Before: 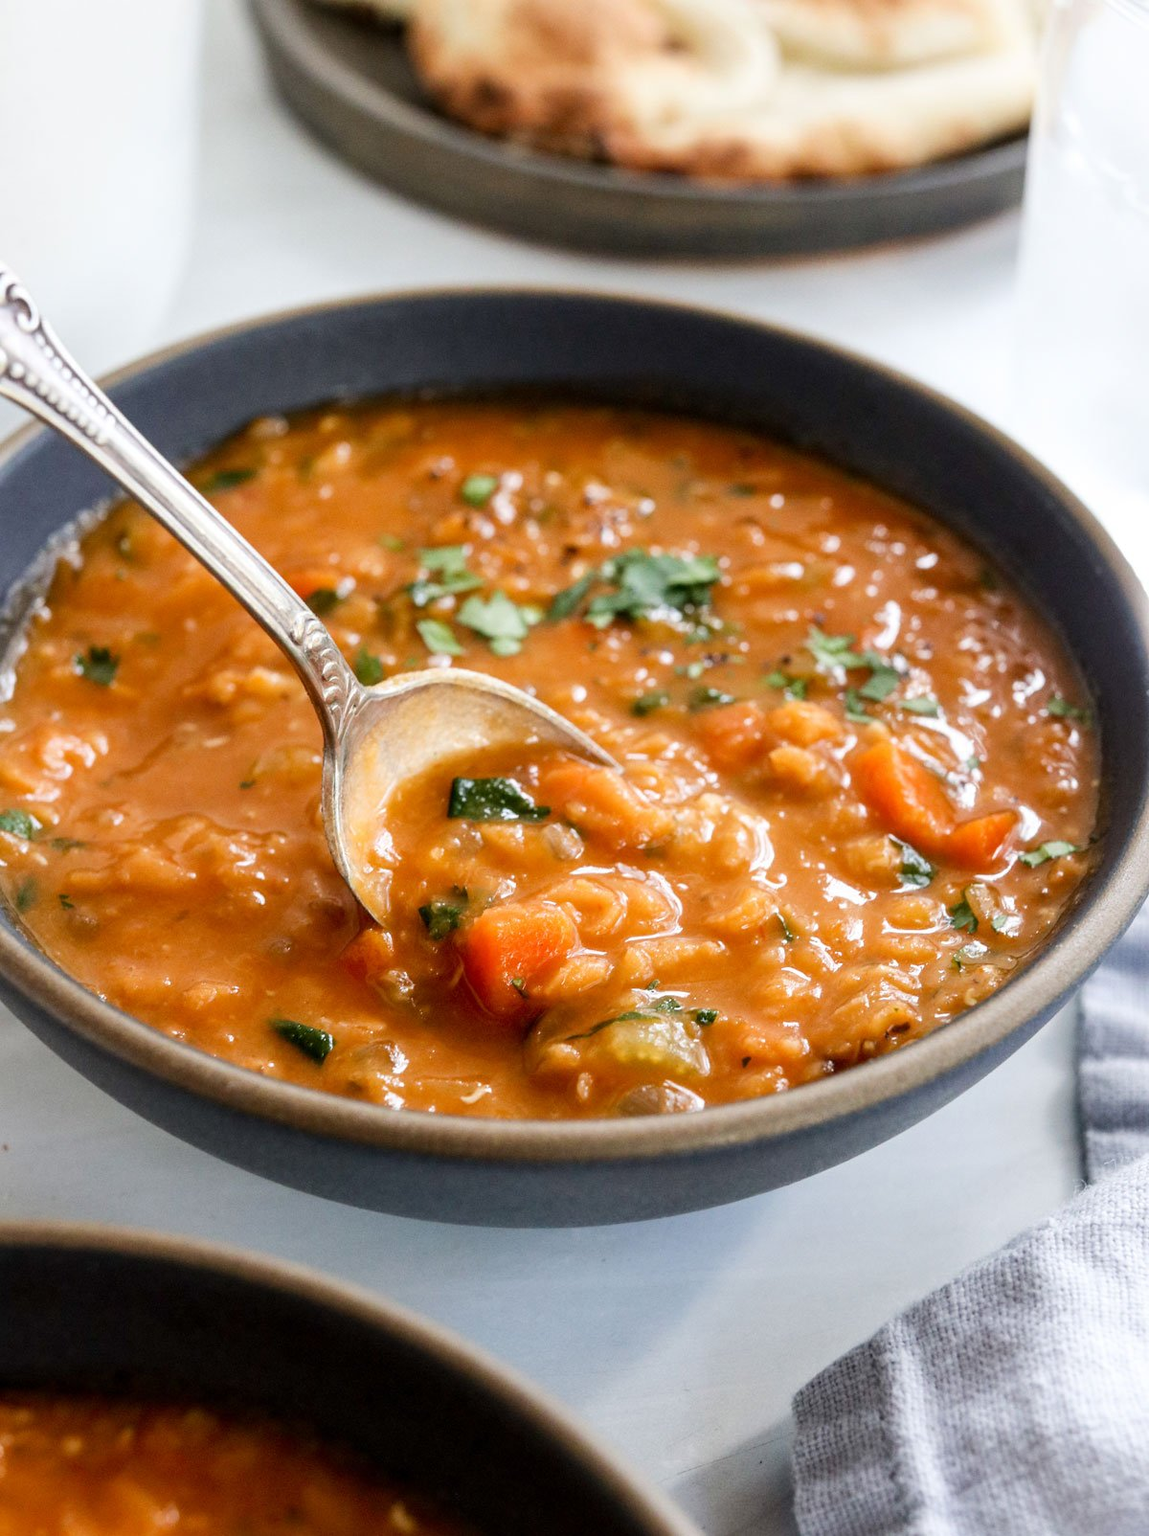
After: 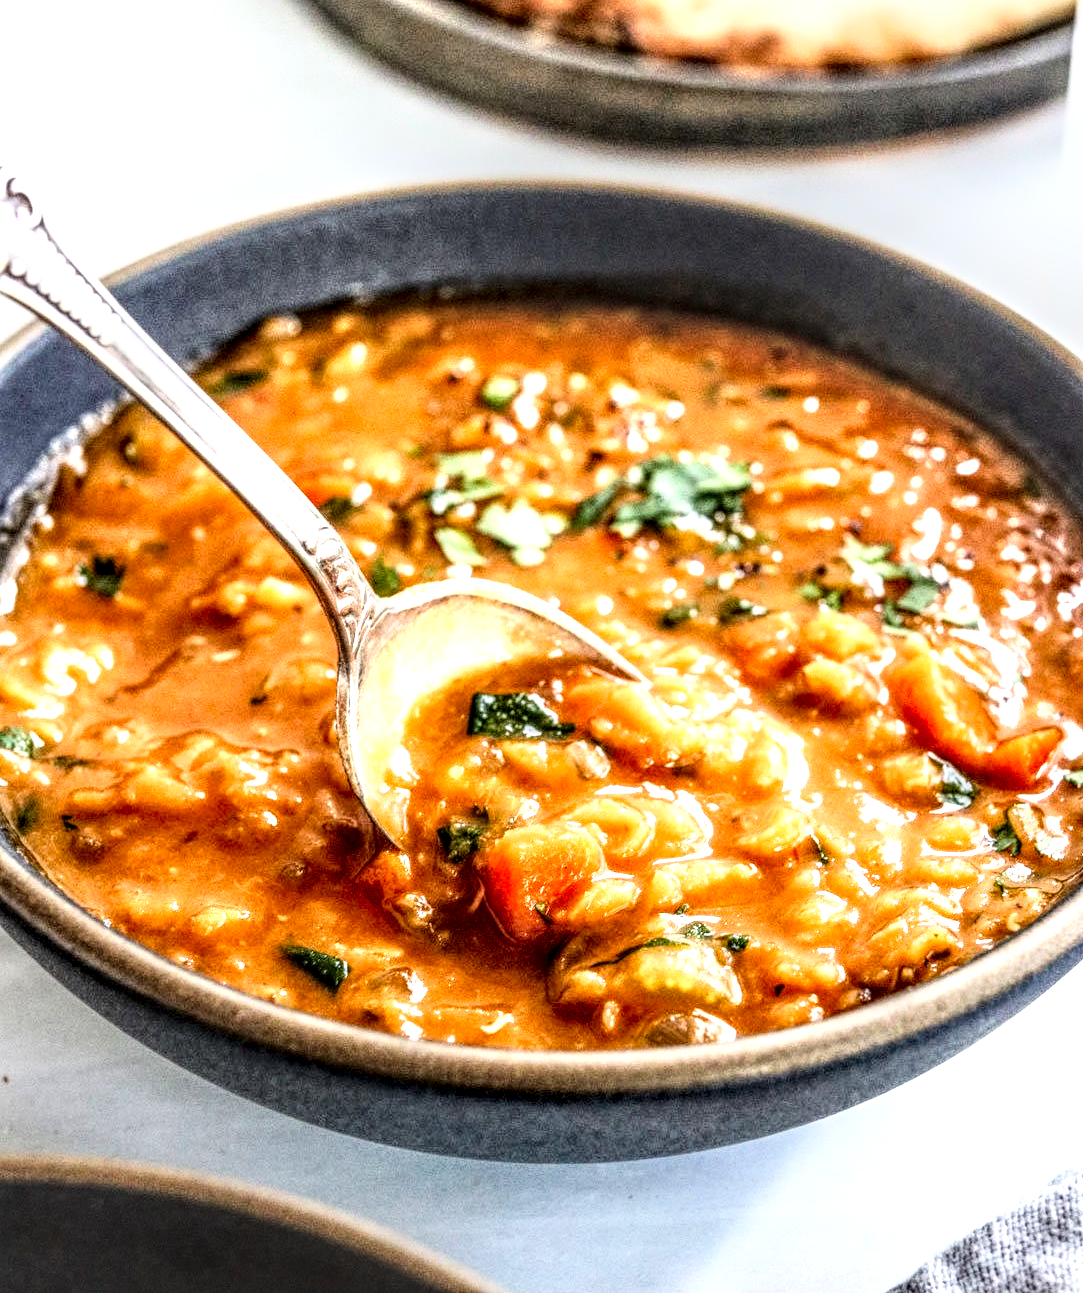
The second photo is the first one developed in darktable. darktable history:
crop: top 7.445%, right 9.748%, bottom 11.904%
base curve: curves: ch0 [(0, 0) (0.026, 0.03) (0.109, 0.232) (0.351, 0.748) (0.669, 0.968) (1, 1)]
local contrast: highlights 2%, shadows 2%, detail 298%, midtone range 0.306
